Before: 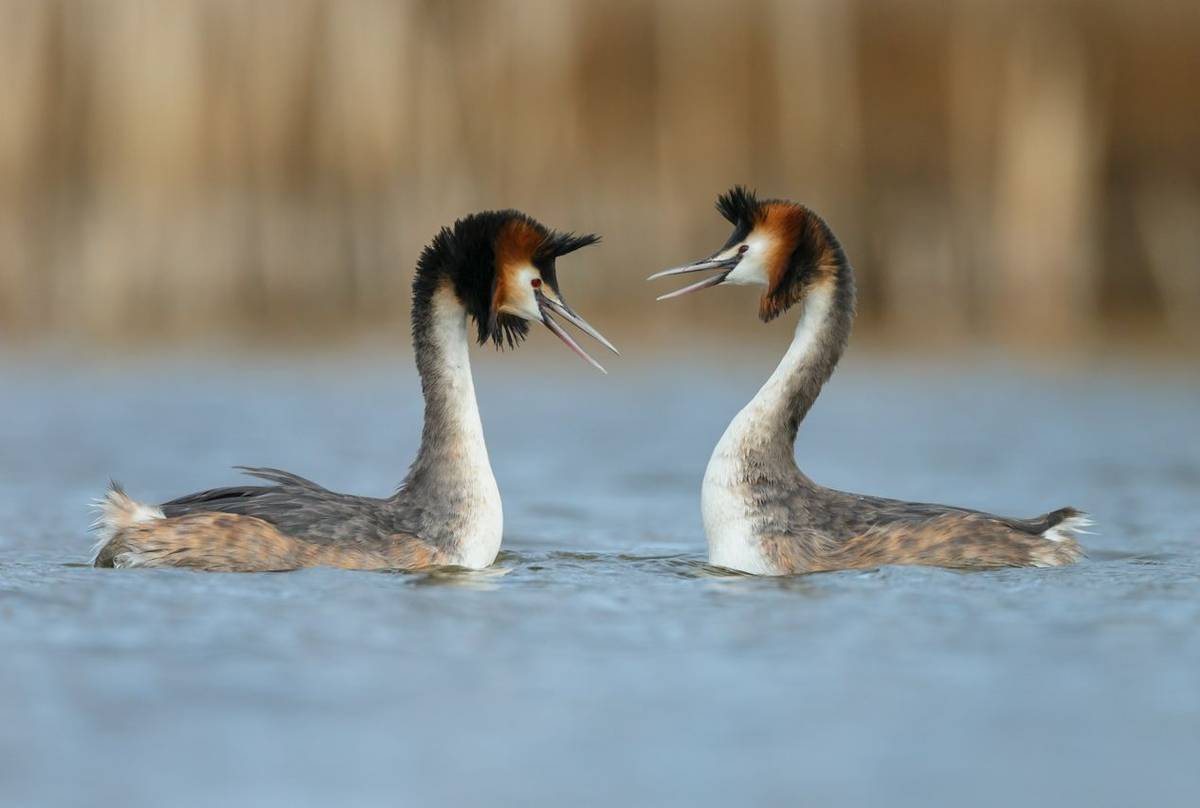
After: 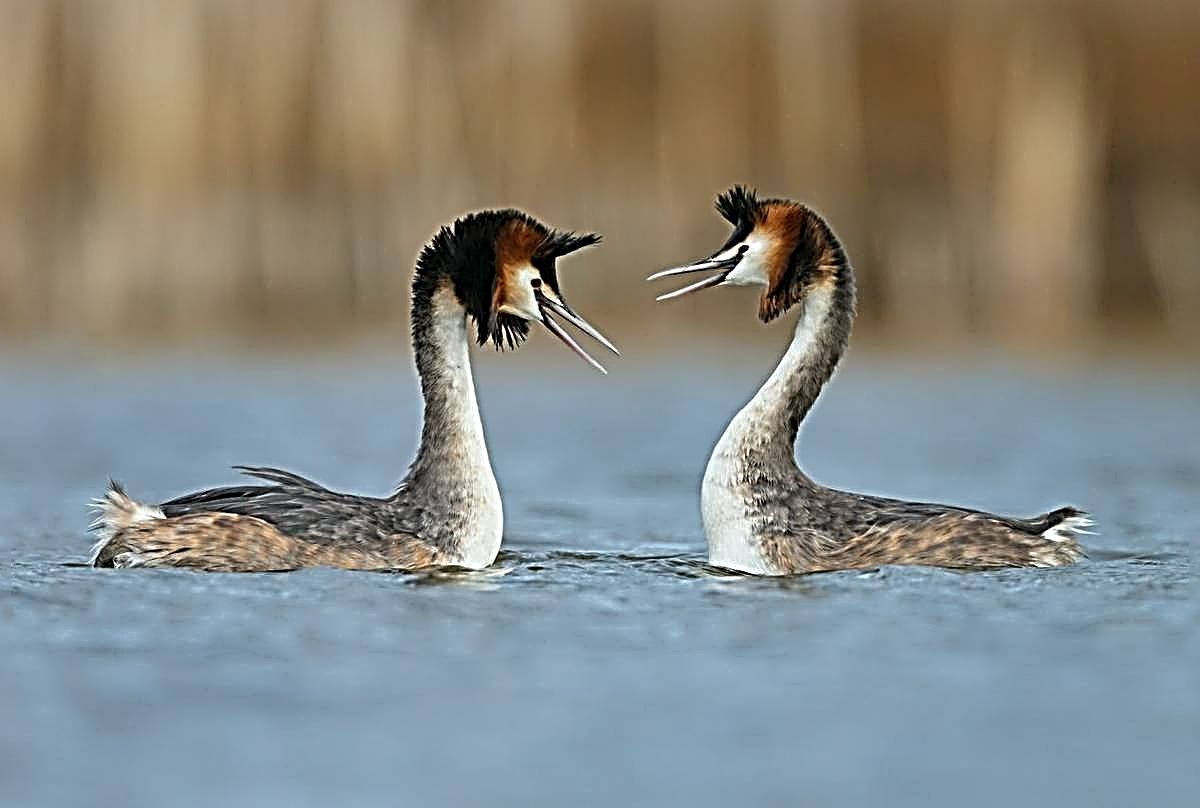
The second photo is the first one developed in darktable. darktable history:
sharpen: radius 4.001, amount 2
shadows and highlights: shadows 60, soften with gaussian
